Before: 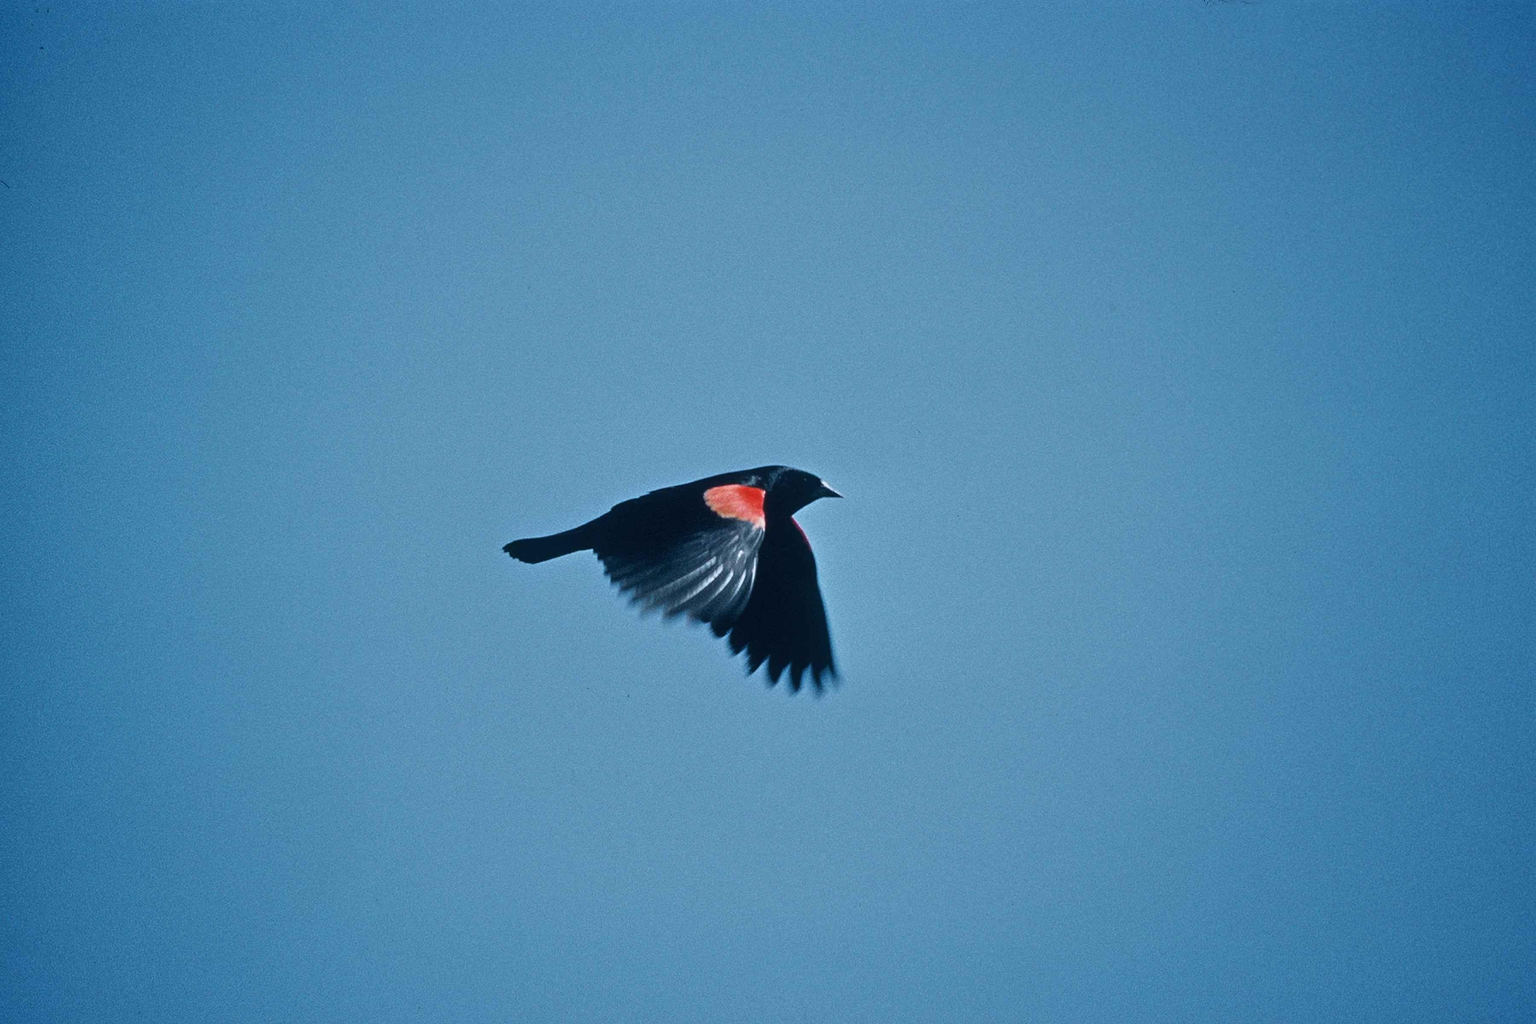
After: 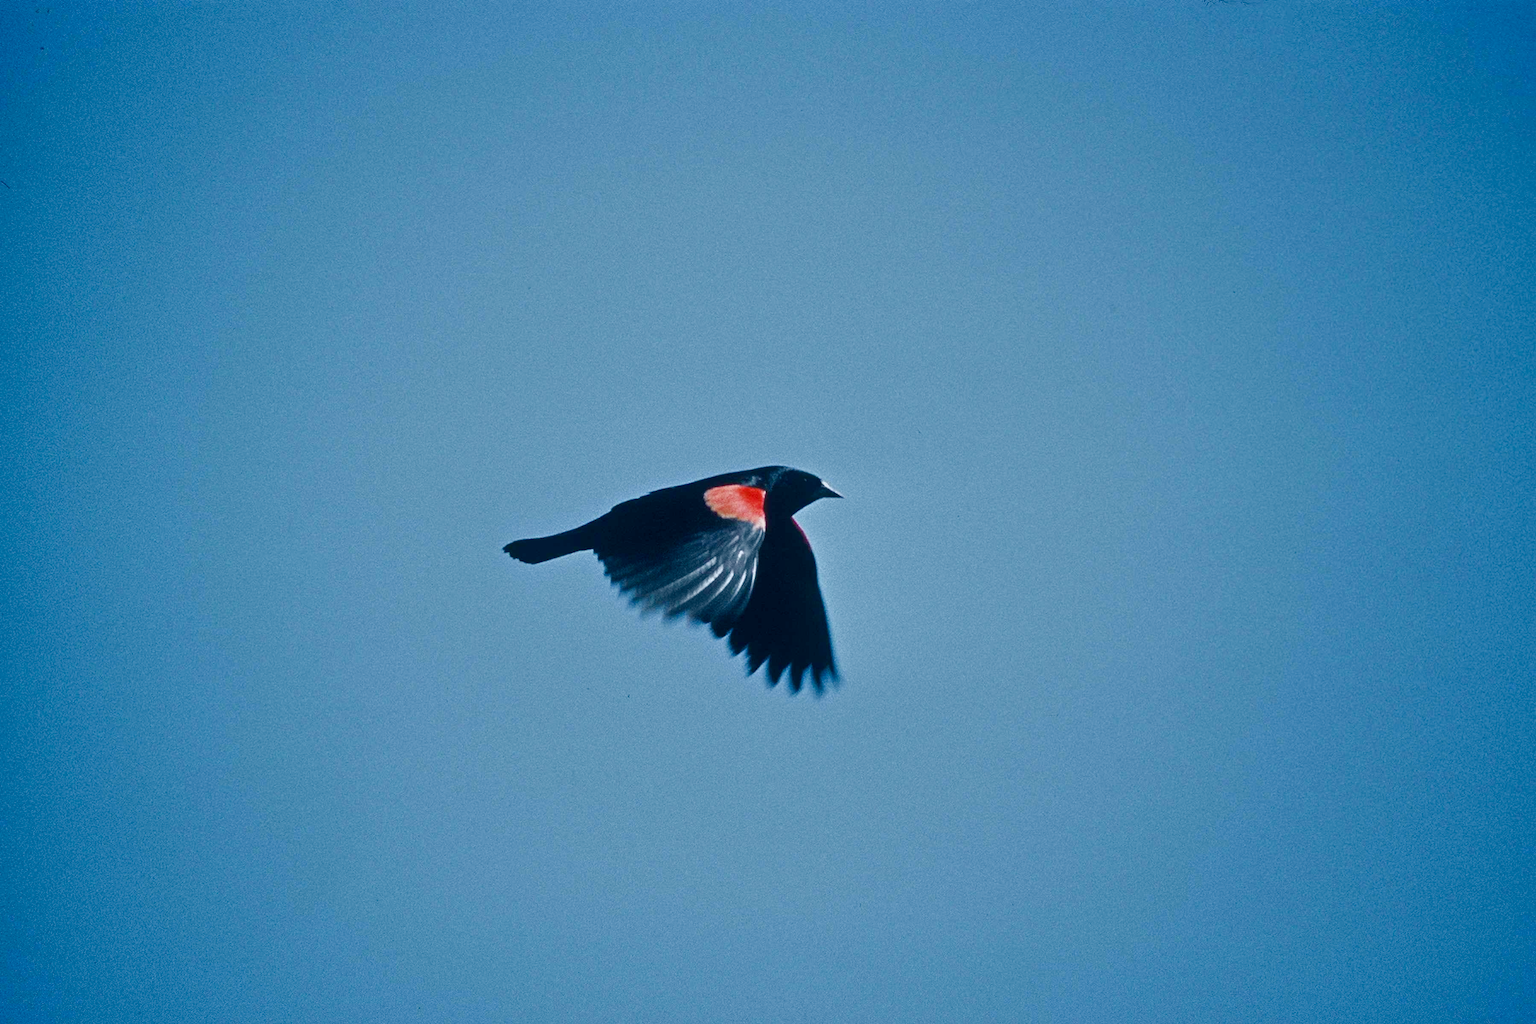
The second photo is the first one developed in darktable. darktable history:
color balance rgb: linear chroma grading › mid-tones 7.385%, perceptual saturation grading › global saturation 20%, perceptual saturation grading › highlights -50.068%, perceptual saturation grading › shadows 30.337%
